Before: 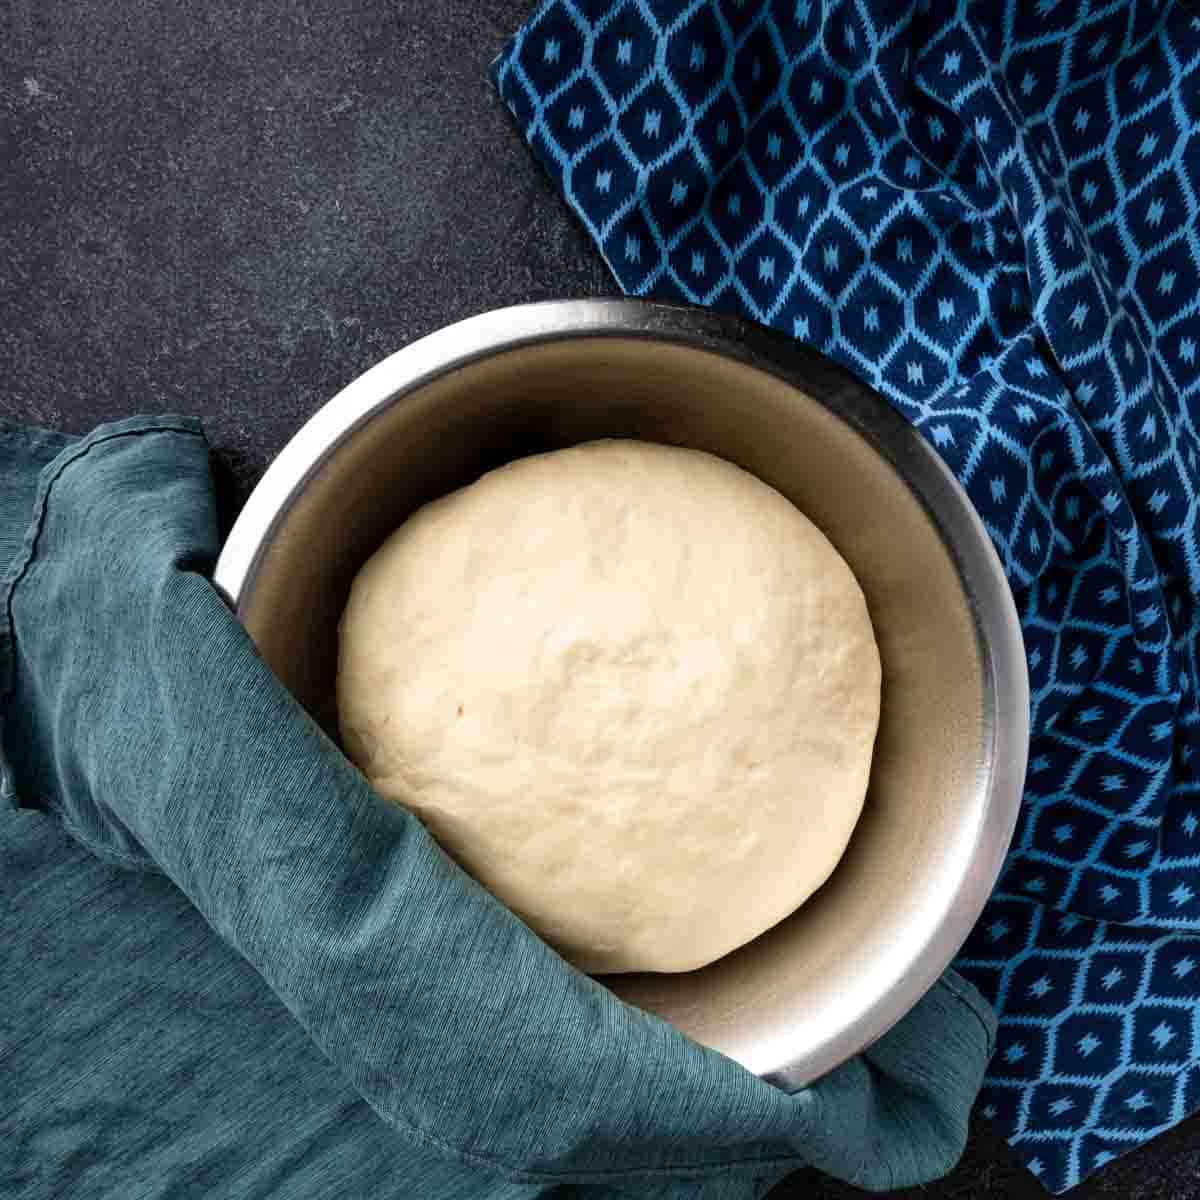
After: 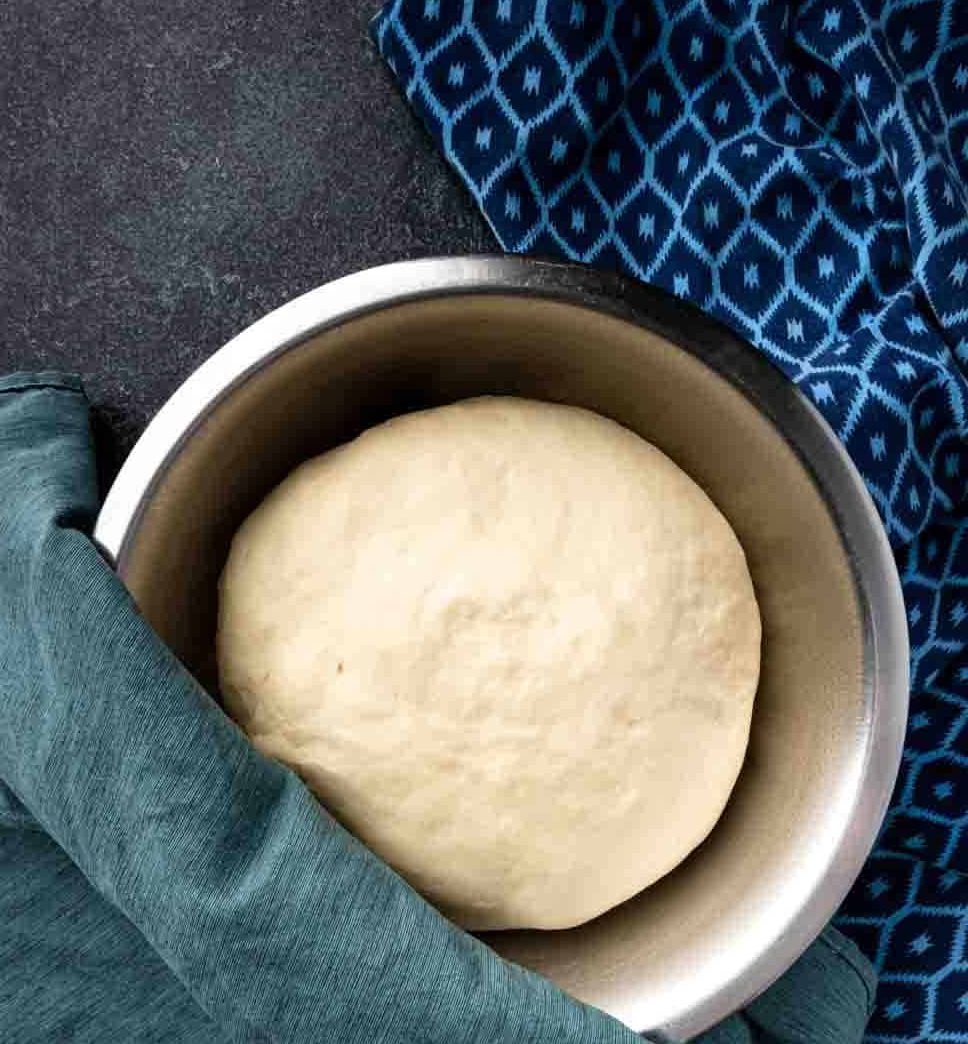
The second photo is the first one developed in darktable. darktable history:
crop: left 10.011%, top 3.643%, right 9.294%, bottom 9.348%
